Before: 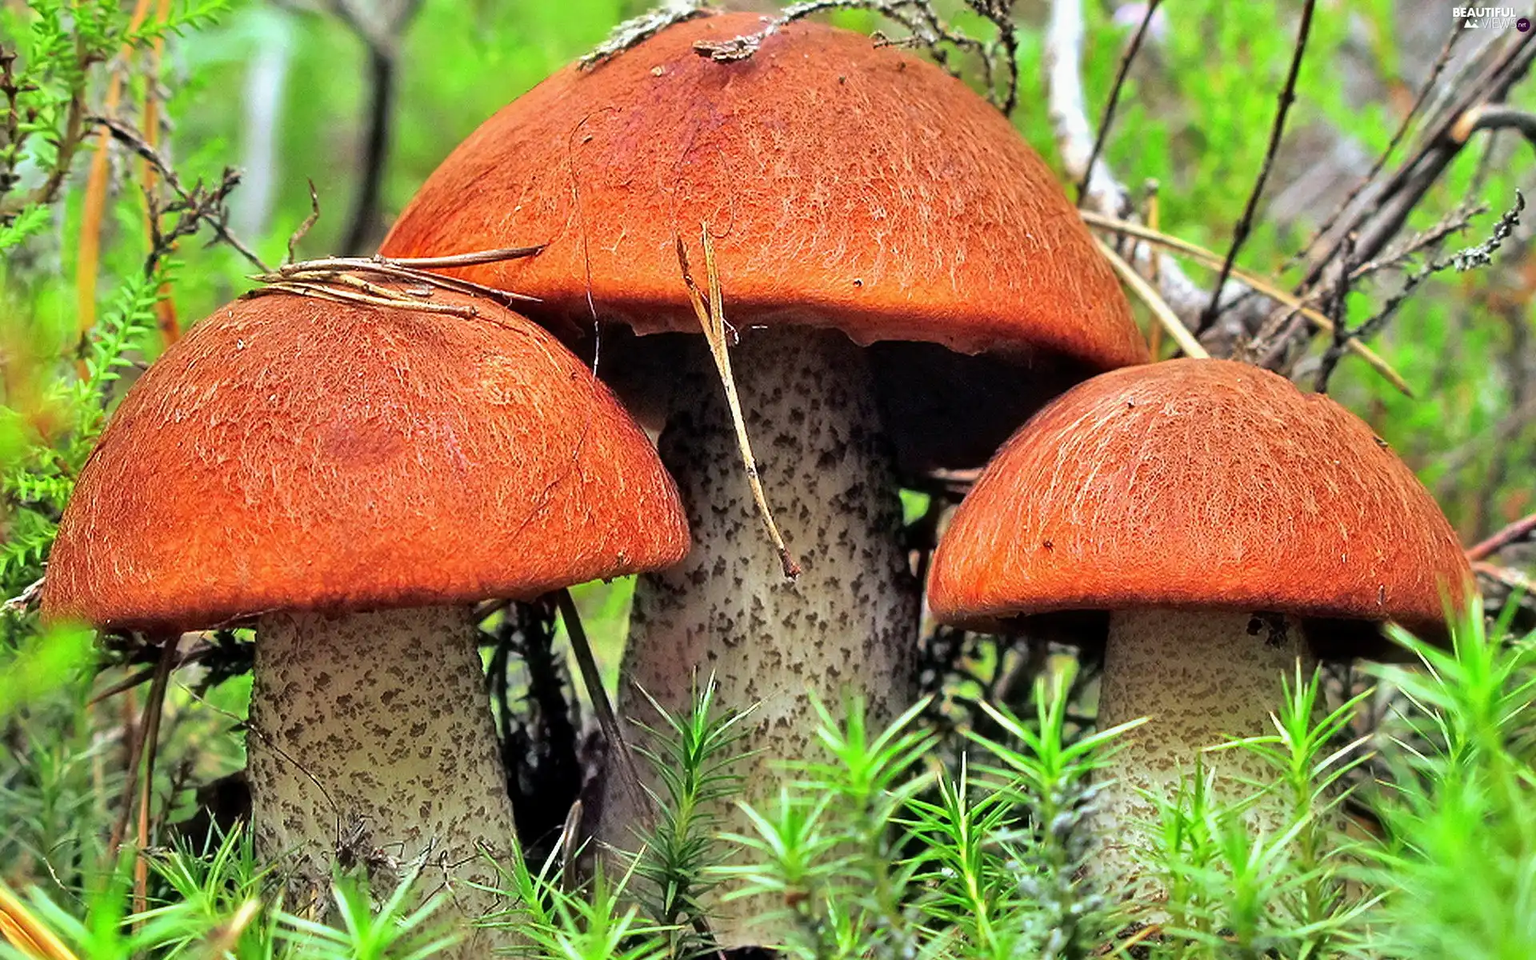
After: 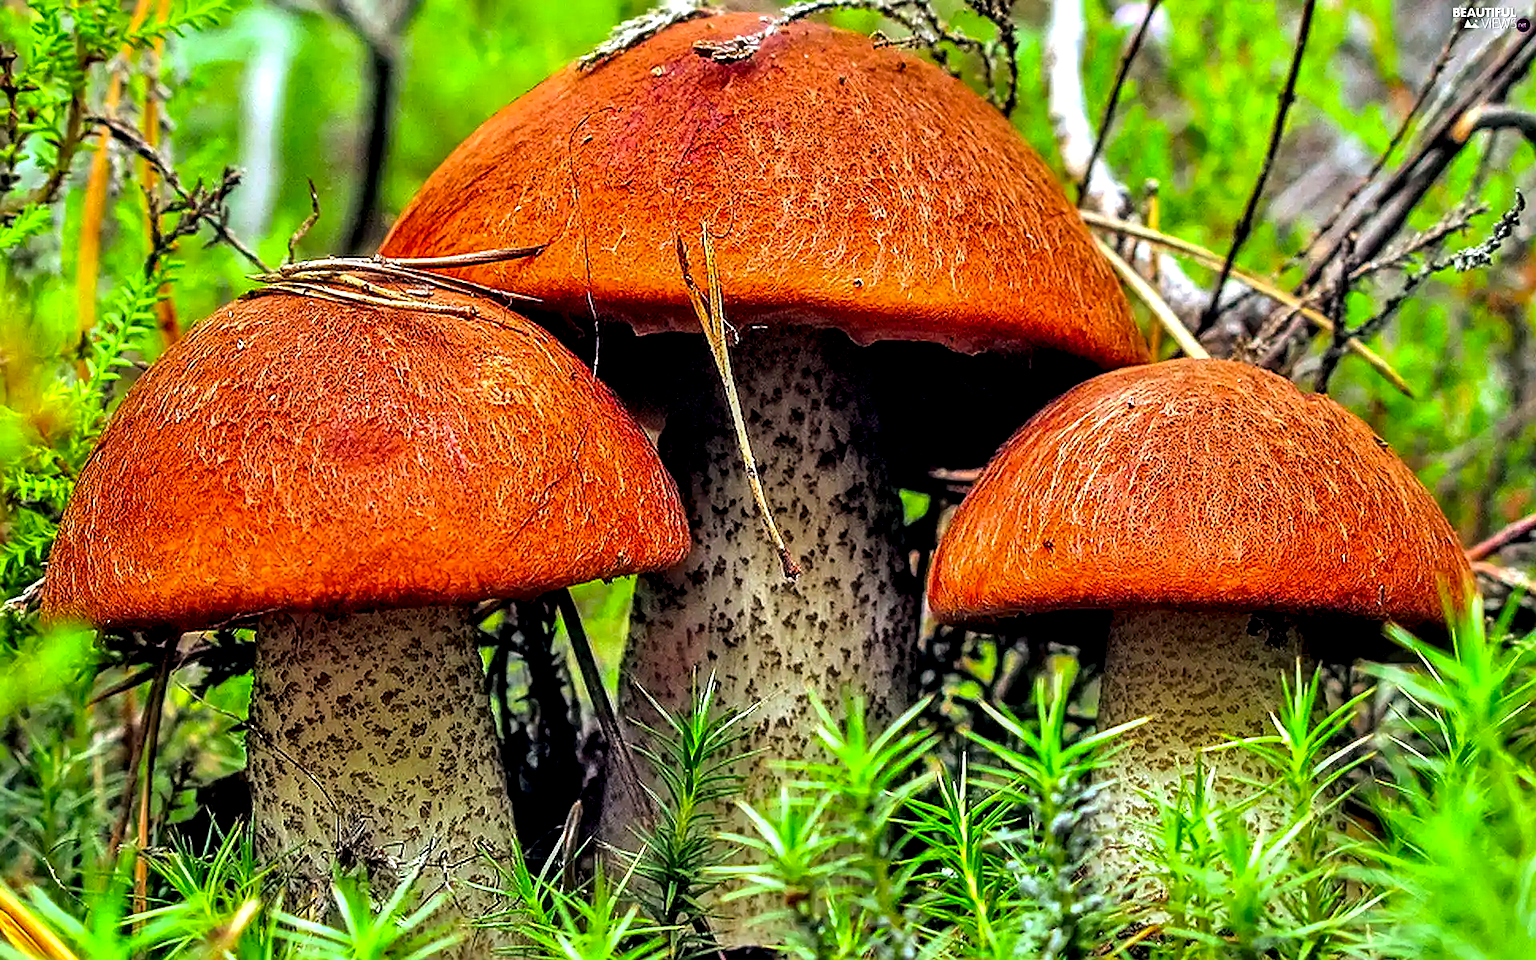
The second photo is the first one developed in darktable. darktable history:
local contrast: highlights 22%, shadows 72%, detail 170%
color balance rgb: global offset › chroma 0.059%, global offset › hue 253.43°, shadows fall-off 101.005%, perceptual saturation grading › global saturation 30.067%, mask middle-gray fulcrum 22.049%, global vibrance 20%
sharpen: on, module defaults
